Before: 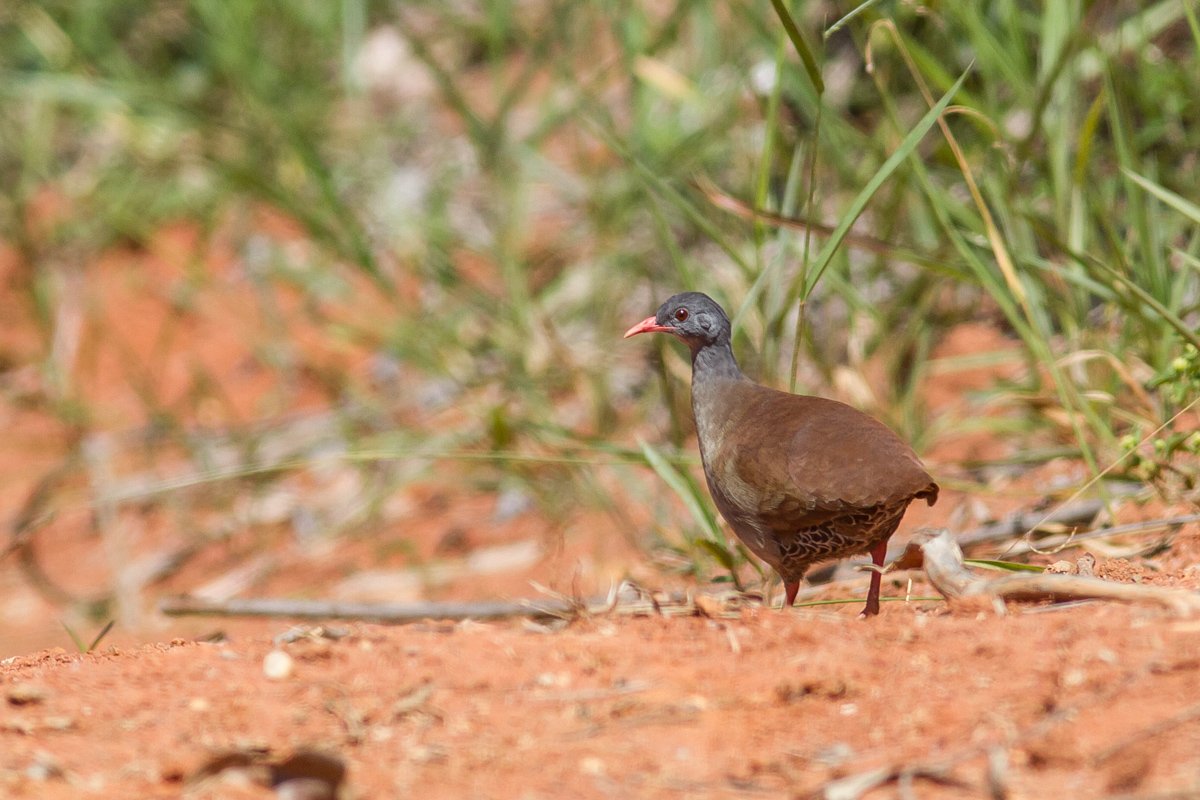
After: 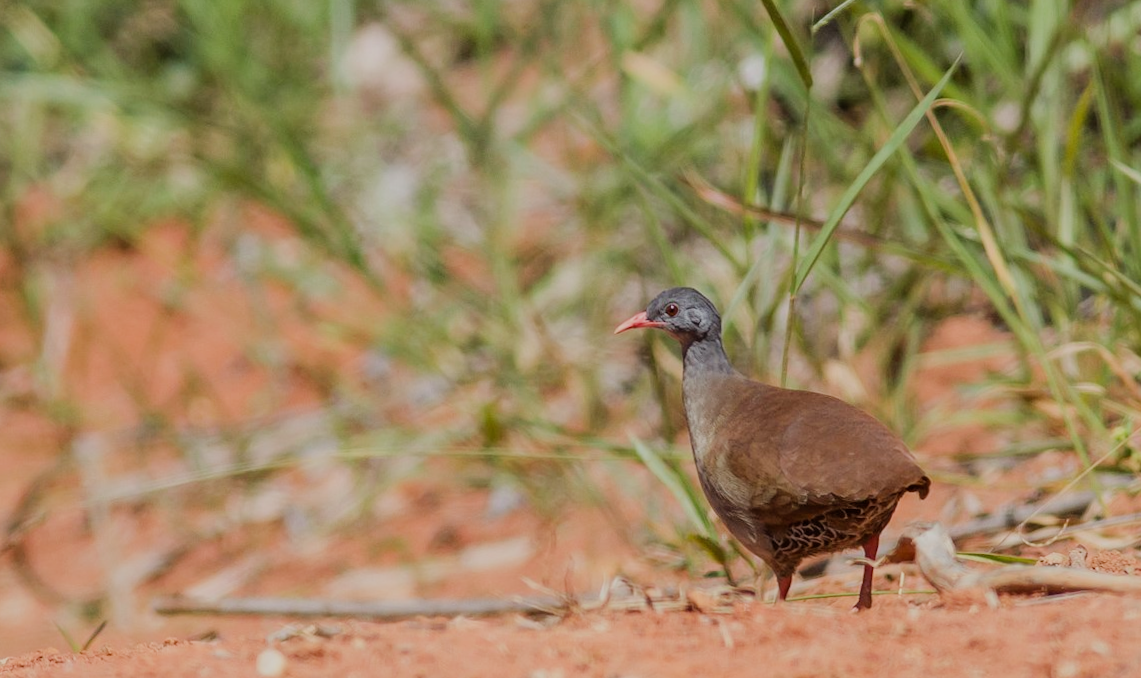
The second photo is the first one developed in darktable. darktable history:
crop and rotate: angle 0.465°, left 0.203%, right 3.543%, bottom 14.217%
filmic rgb: black relative exposure -7.4 EV, white relative exposure 5.07 EV, hardness 3.21
